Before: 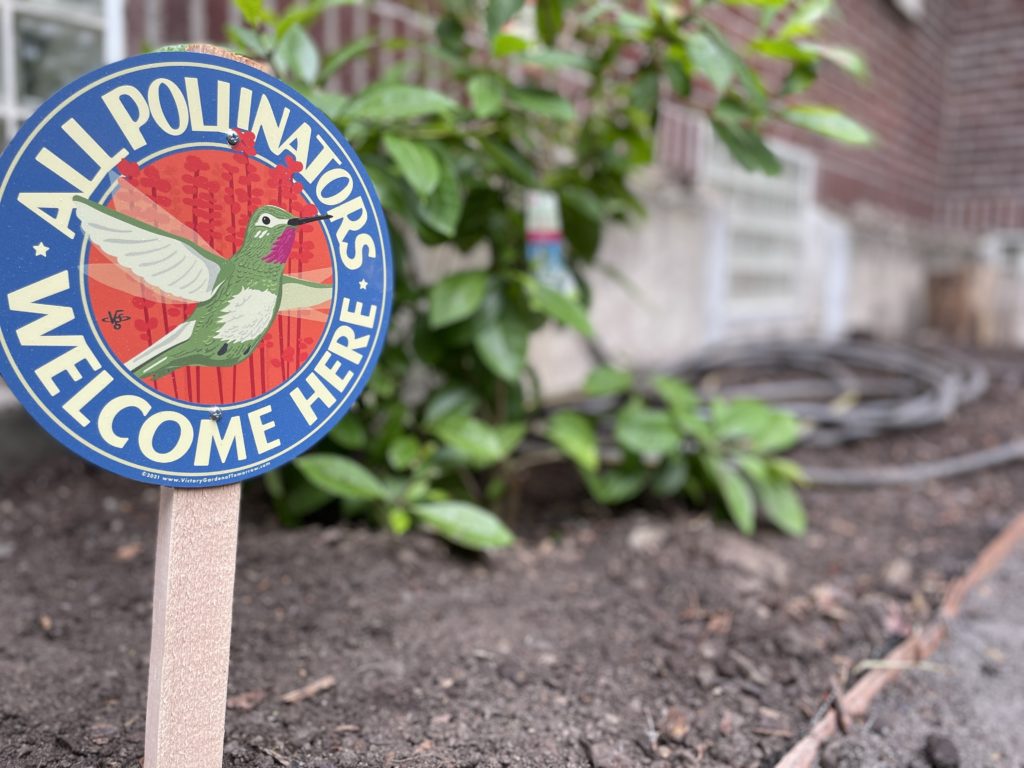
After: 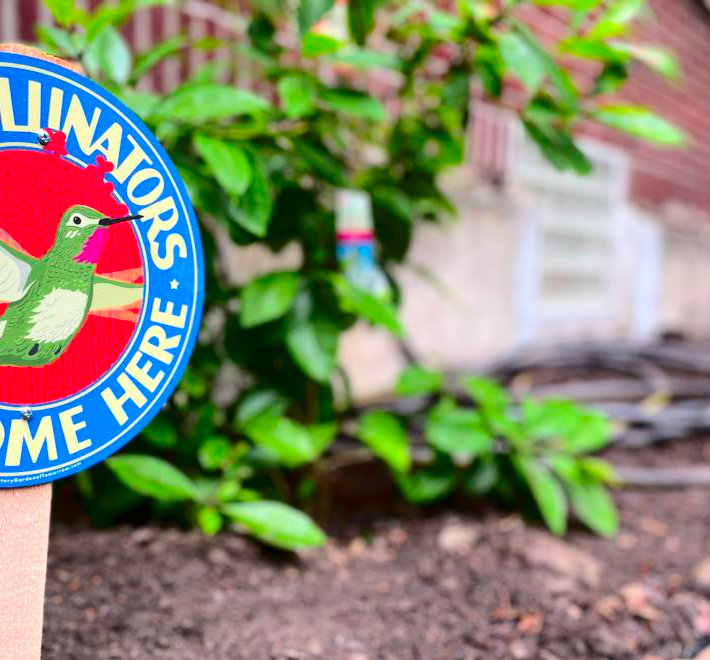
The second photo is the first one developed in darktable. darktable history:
tone curve: curves: ch0 [(0, 0) (0.003, 0.006) (0.011, 0.014) (0.025, 0.024) (0.044, 0.035) (0.069, 0.046) (0.1, 0.074) (0.136, 0.115) (0.177, 0.161) (0.224, 0.226) (0.277, 0.293) (0.335, 0.364) (0.399, 0.441) (0.468, 0.52) (0.543, 0.58) (0.623, 0.657) (0.709, 0.72) (0.801, 0.794) (0.898, 0.883) (1, 1)], color space Lab, independent channels, preserve colors none
crop: left 18.549%, right 12.049%, bottom 13.987%
contrast brightness saturation: contrast 0.261, brightness 0.01, saturation 0.856
